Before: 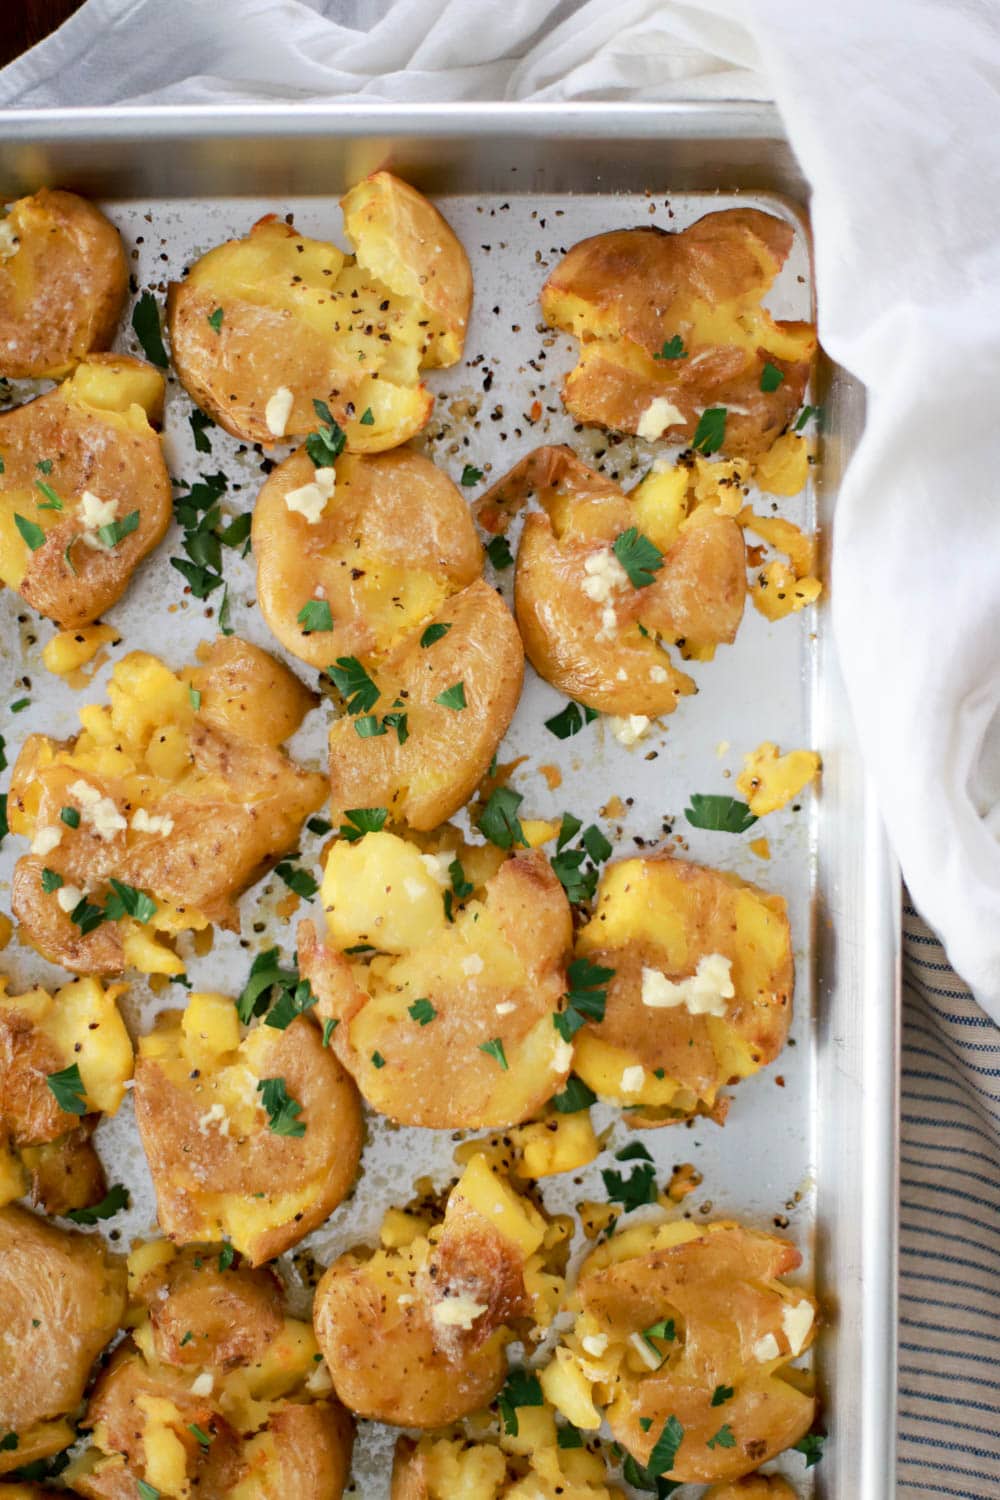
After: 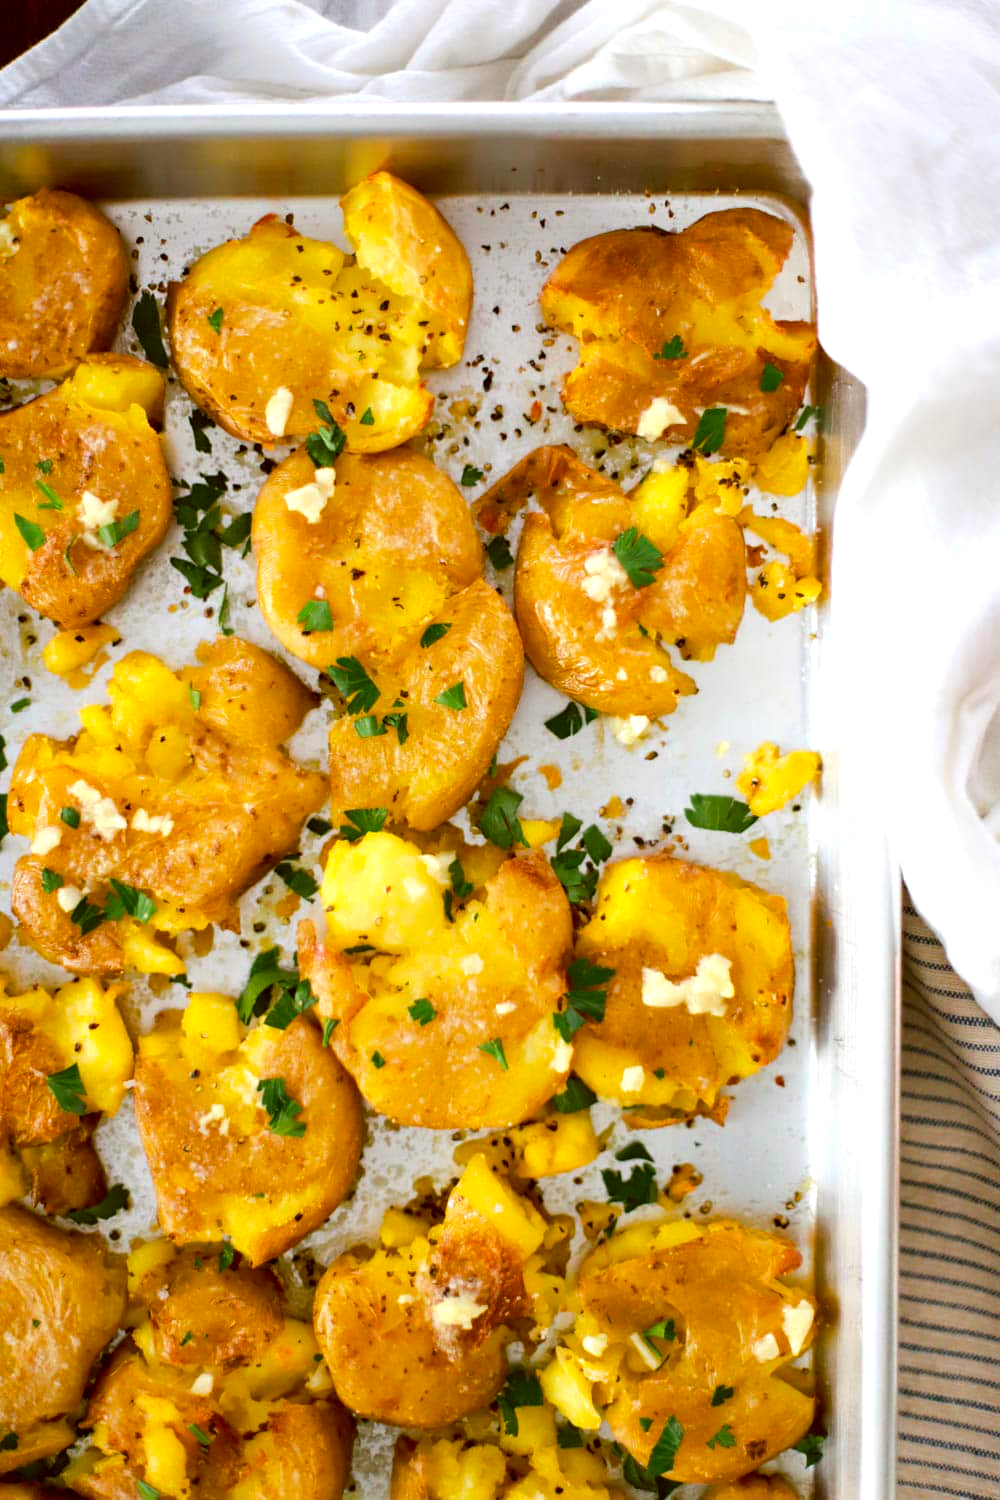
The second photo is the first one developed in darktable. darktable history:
color correction: highlights a* -0.471, highlights b* 0.182, shadows a* 4.48, shadows b* 20.73
color balance rgb: shadows lift › hue 85.22°, perceptual saturation grading › global saturation 36.312%, perceptual brilliance grading › highlights 10.297%, perceptual brilliance grading › mid-tones 5.273%
